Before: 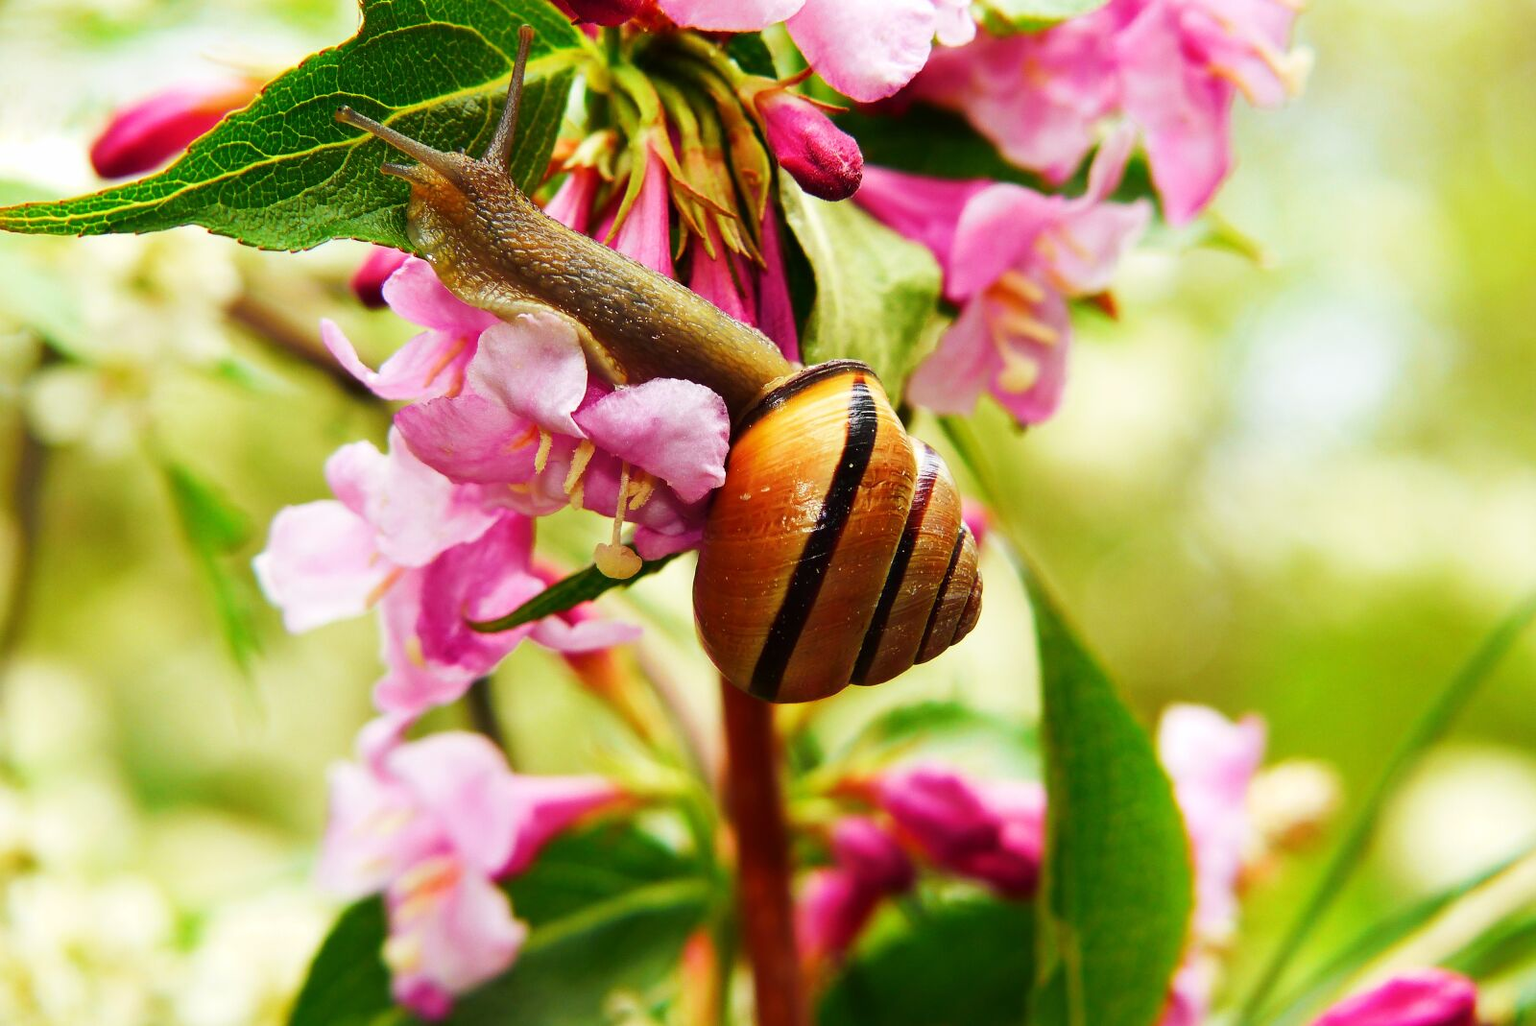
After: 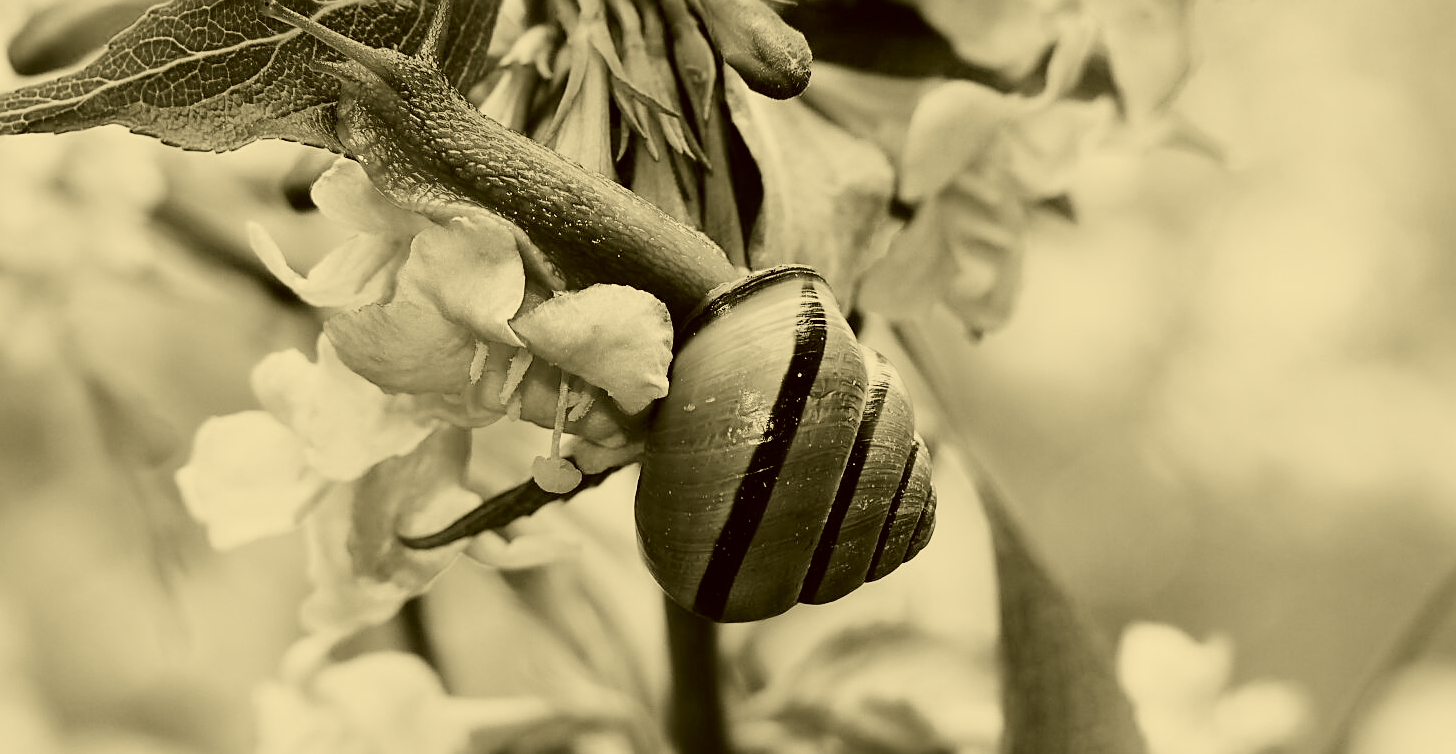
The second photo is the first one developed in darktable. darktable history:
filmic rgb: black relative exposure -7.65 EV, white relative exposure 4.56 EV, hardness 3.61
crop: left 5.46%, top 10.303%, right 3.499%, bottom 19.098%
exposure: black level correction 0, exposure 0.498 EV, compensate highlight preservation false
sharpen: on, module defaults
color calibration: output gray [0.25, 0.35, 0.4, 0], illuminant F (fluorescent), F source F9 (Cool White Deluxe 4150 K) – high CRI, x 0.375, y 0.373, temperature 4158.43 K
color correction: highlights a* 0.143, highlights b* 29.61, shadows a* -0.182, shadows b* 21.32
